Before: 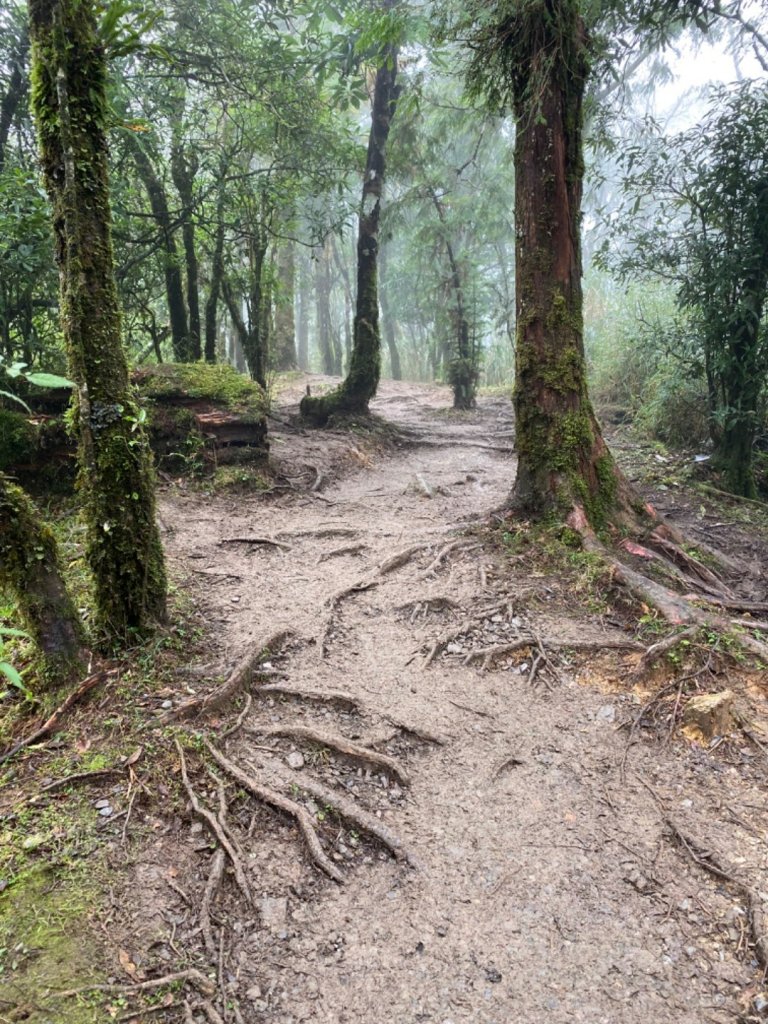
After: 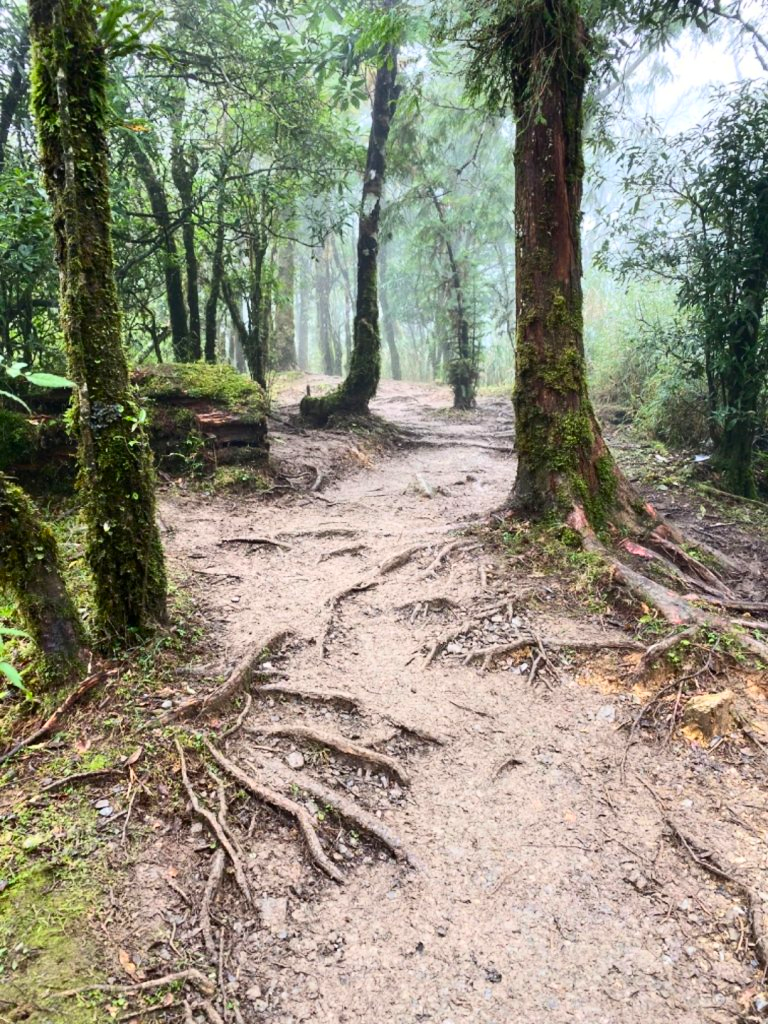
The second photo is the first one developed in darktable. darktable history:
contrast brightness saturation: contrast 0.226, brightness 0.101, saturation 0.29
